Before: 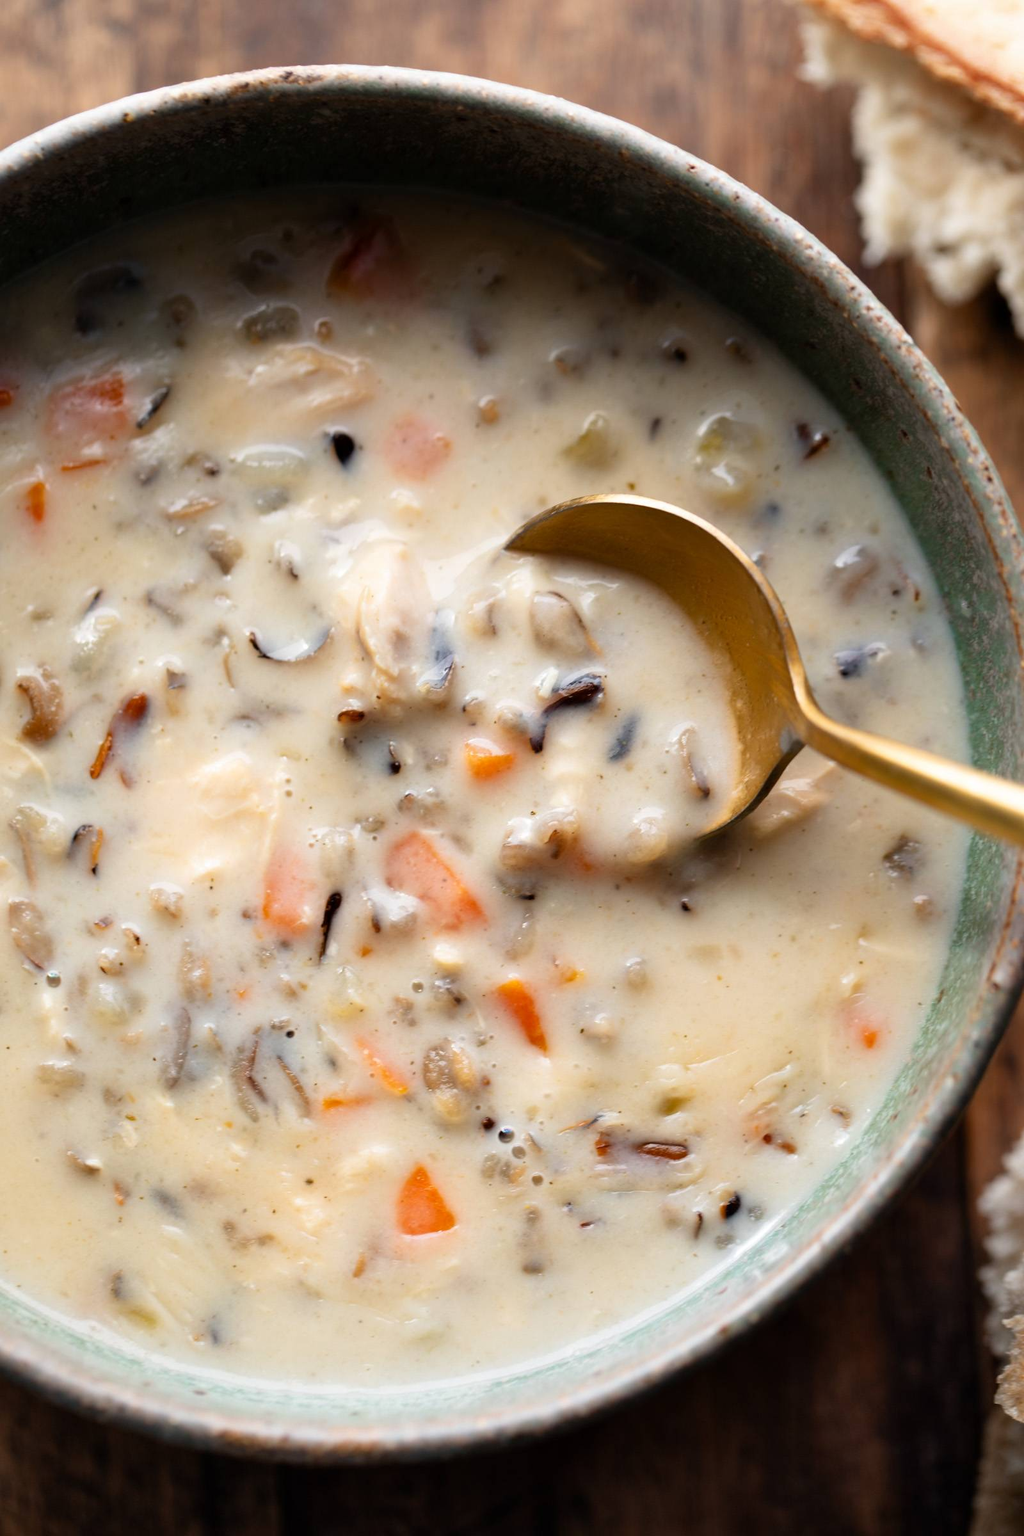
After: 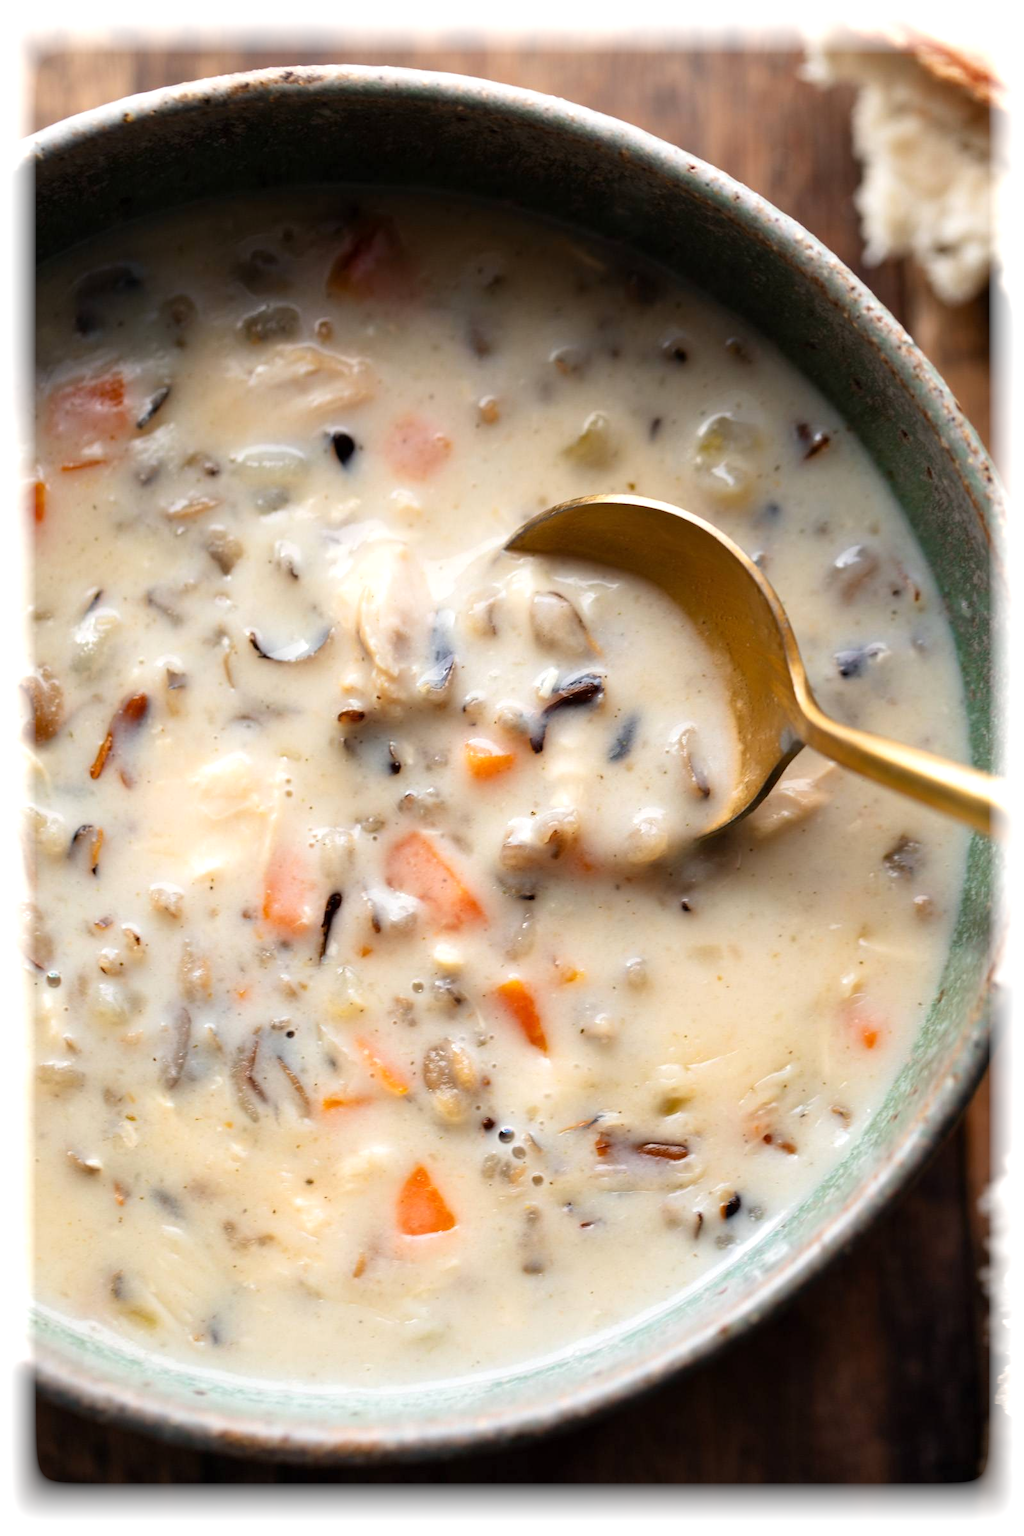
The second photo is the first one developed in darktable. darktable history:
vignetting: fall-off start 93%, fall-off radius 5%, brightness 1, saturation -0.49, automatic ratio true, width/height ratio 1.332, shape 0.04, unbound false
exposure: exposure 0.178 EV, compensate exposure bias true, compensate highlight preservation false
